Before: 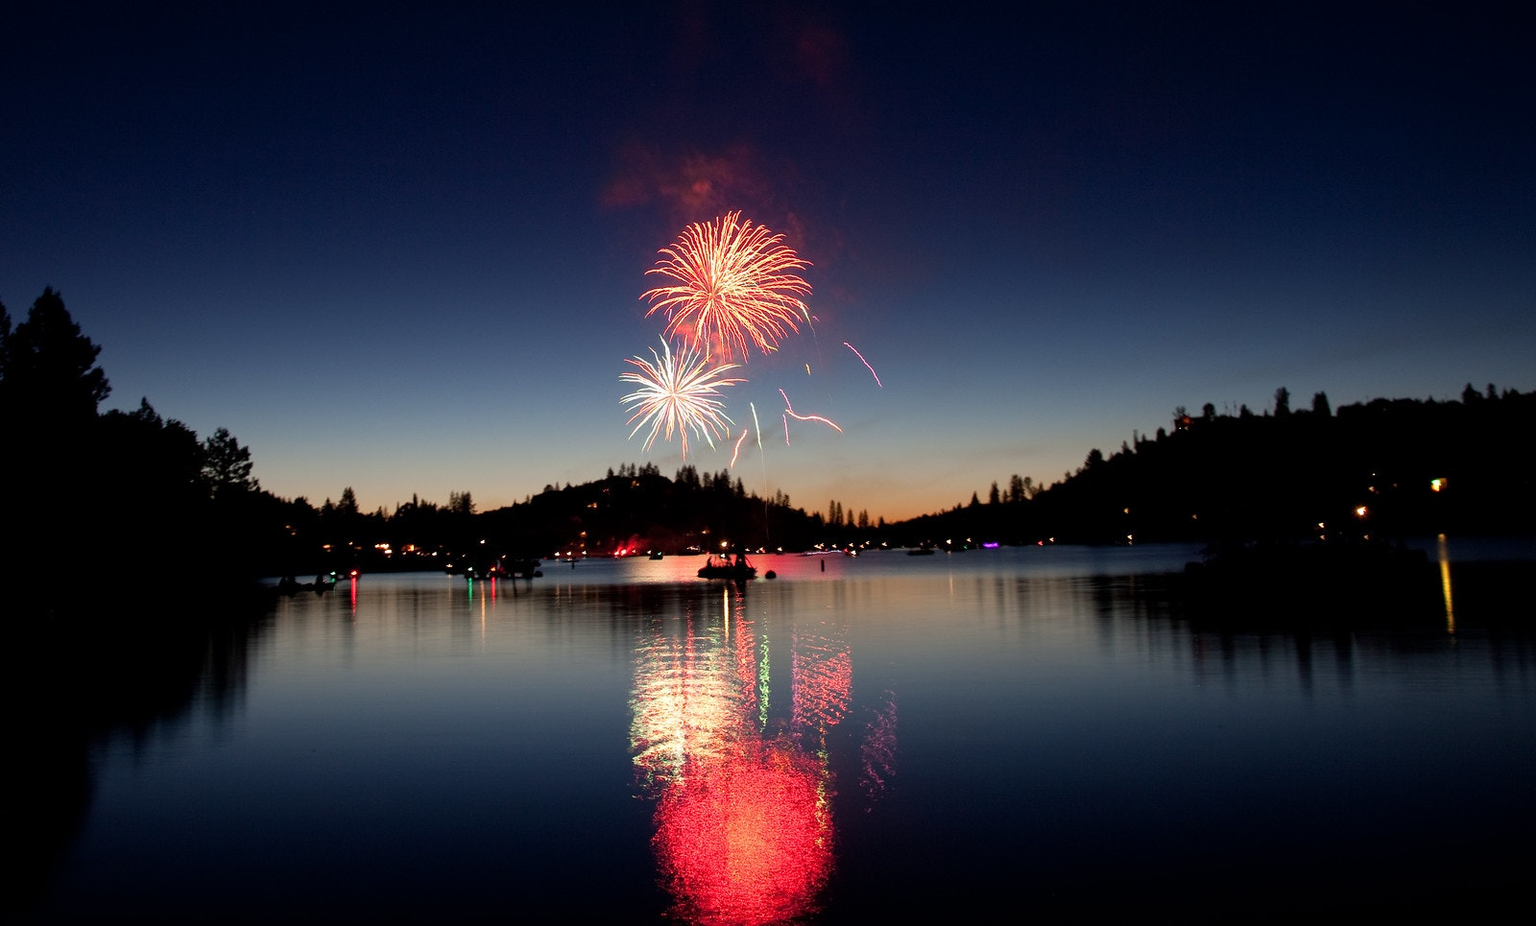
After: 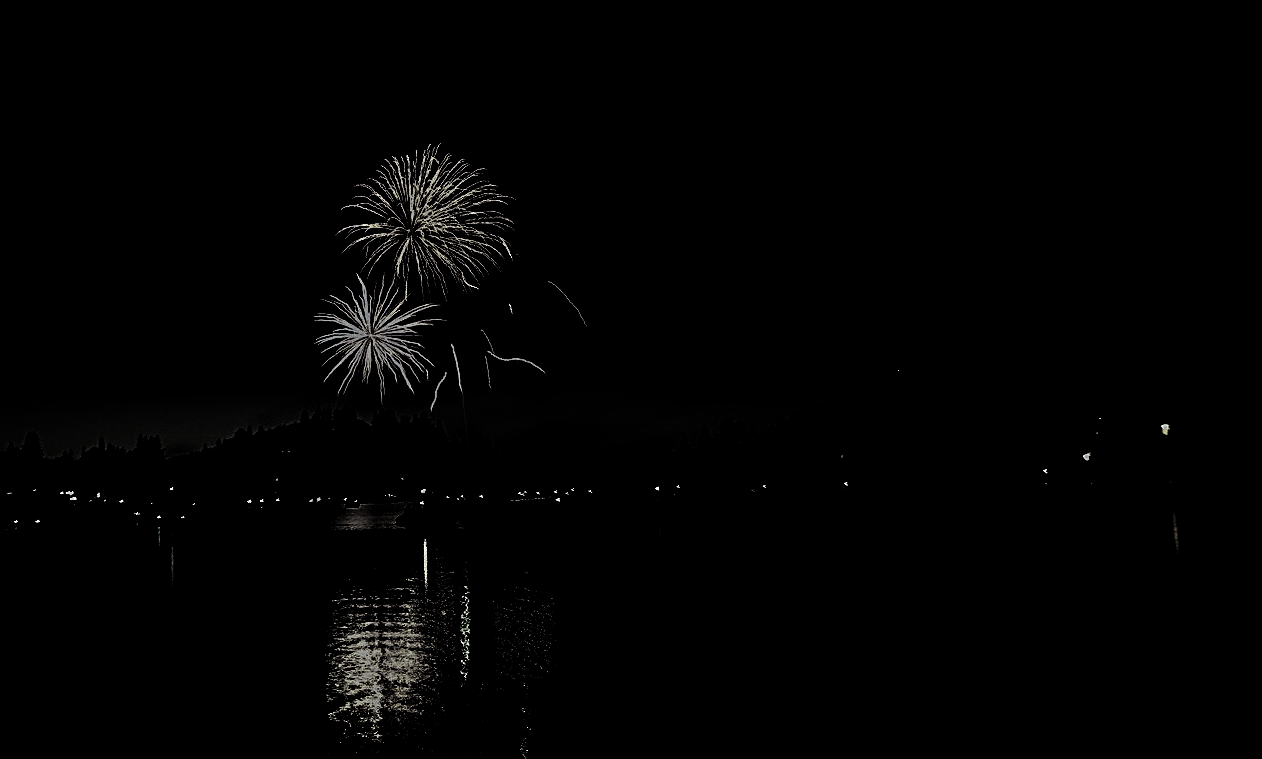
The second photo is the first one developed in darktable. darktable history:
local contrast: mode bilateral grid, contrast 25, coarseness 60, detail 151%, midtone range 0.2
filmic rgb: black relative exposure -7.65 EV, white relative exposure 4.56 EV, hardness 3.61, color science v6 (2022)
exposure: black level correction 0, exposure 1 EV, compensate exposure bias true, compensate highlight preservation false
crop and rotate: left 20.74%, top 7.912%, right 0.375%, bottom 13.378%
contrast brightness saturation: saturation -0.17
levels: levels [0.721, 0.937, 0.997]
sharpen: on, module defaults
white balance: red 0.976, blue 1.04
